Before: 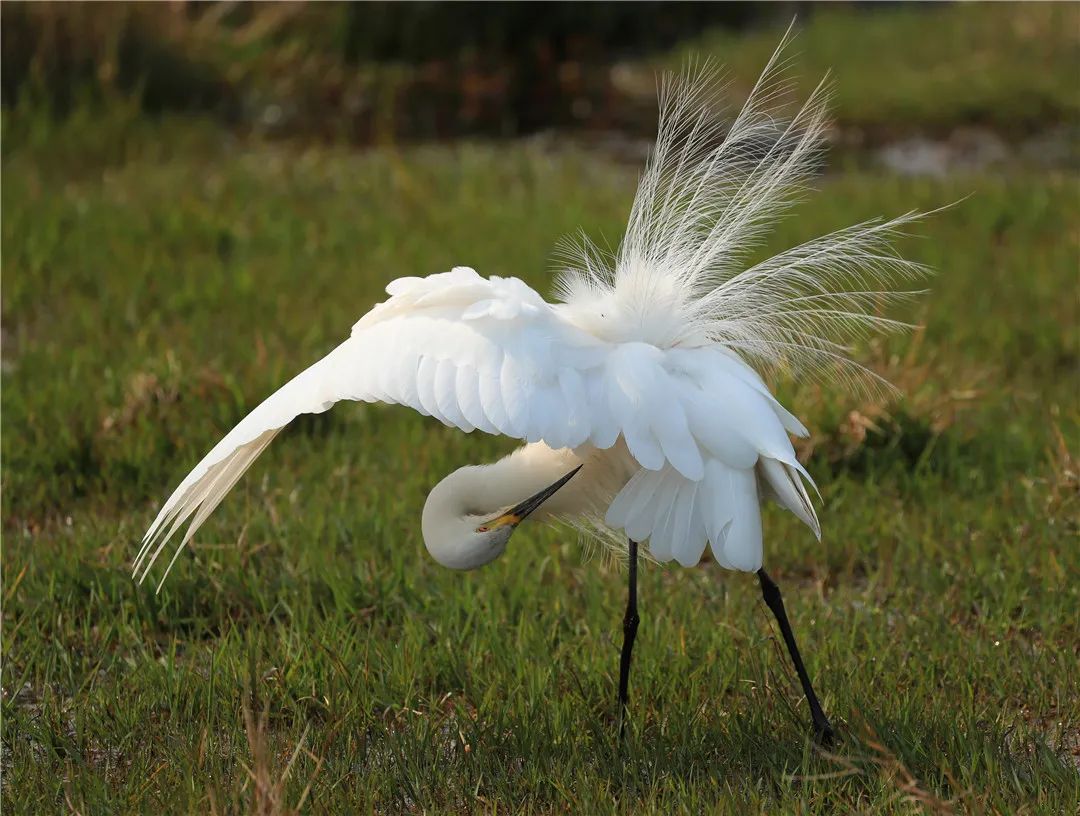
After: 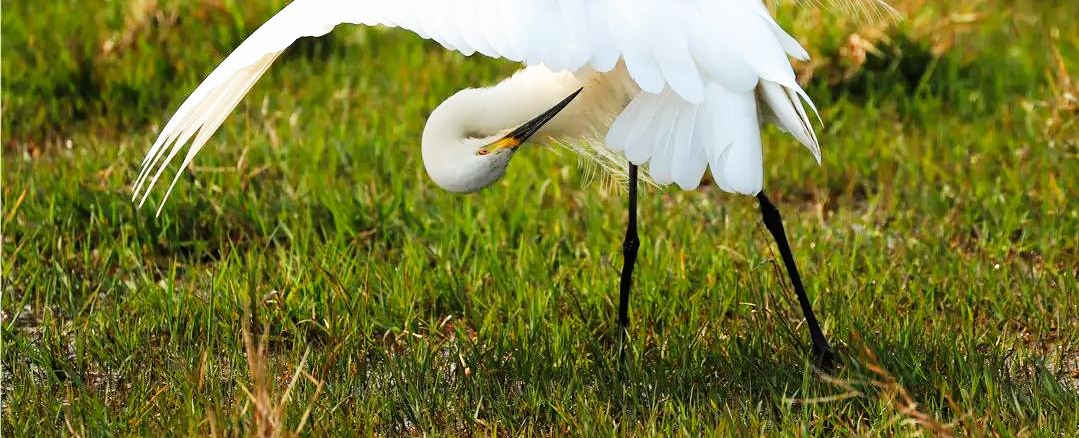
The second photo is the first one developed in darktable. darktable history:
base curve: curves: ch0 [(0, 0) (0.007, 0.004) (0.027, 0.03) (0.046, 0.07) (0.207, 0.54) (0.442, 0.872) (0.673, 0.972) (1, 1)], preserve colors none
crop and rotate: top 46.237%
